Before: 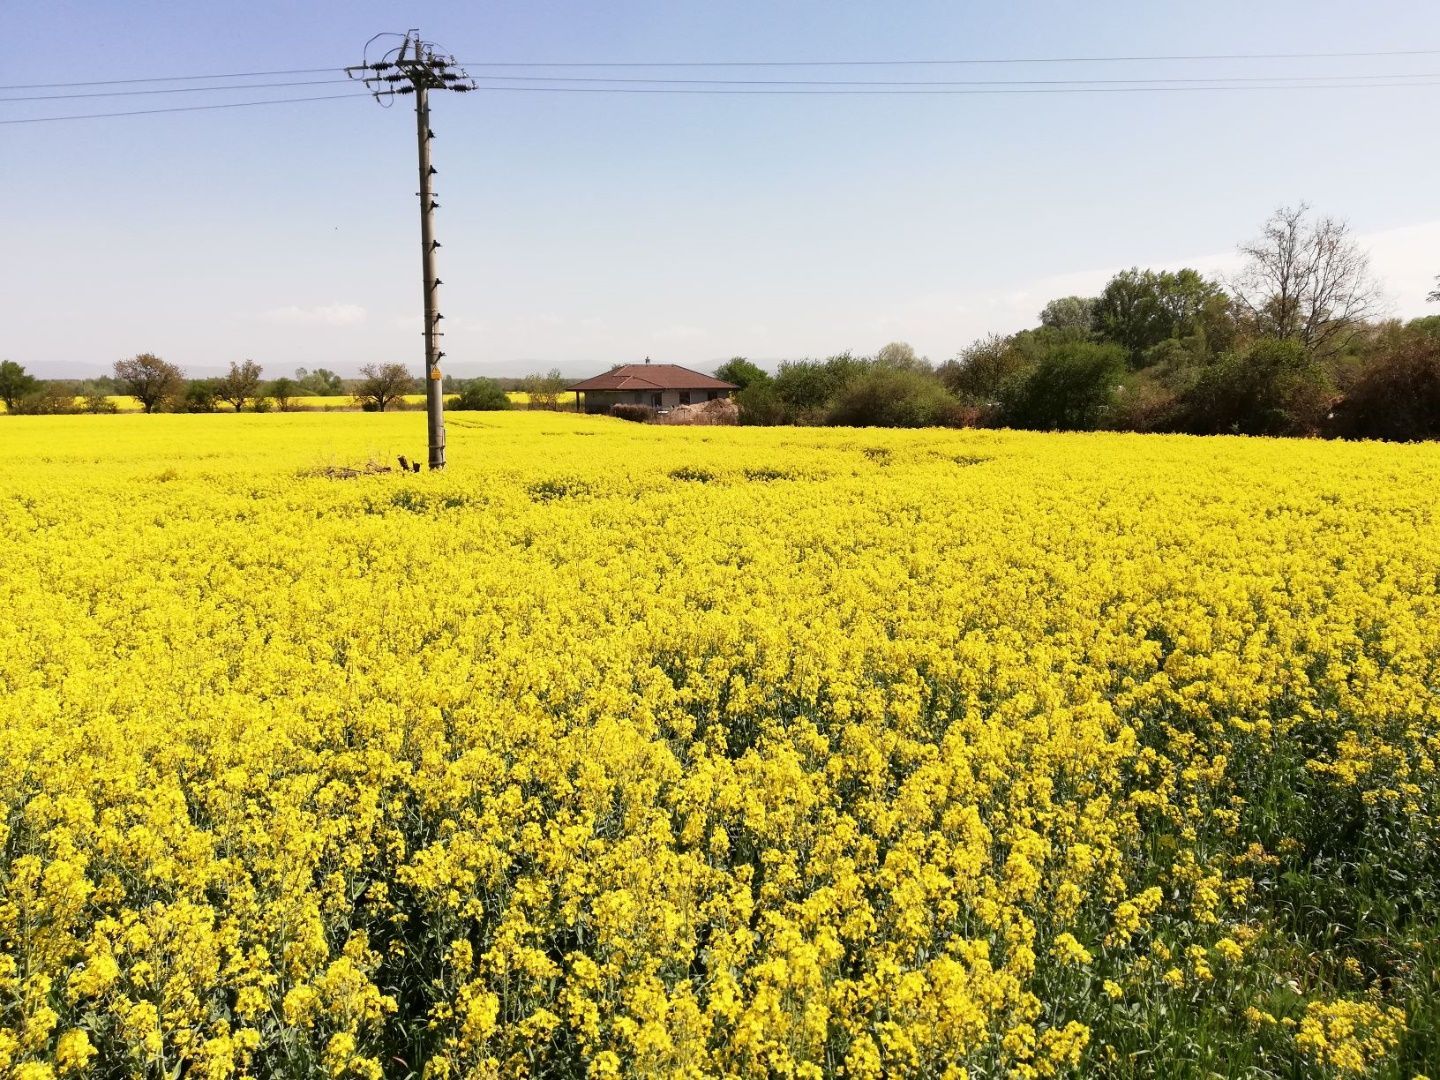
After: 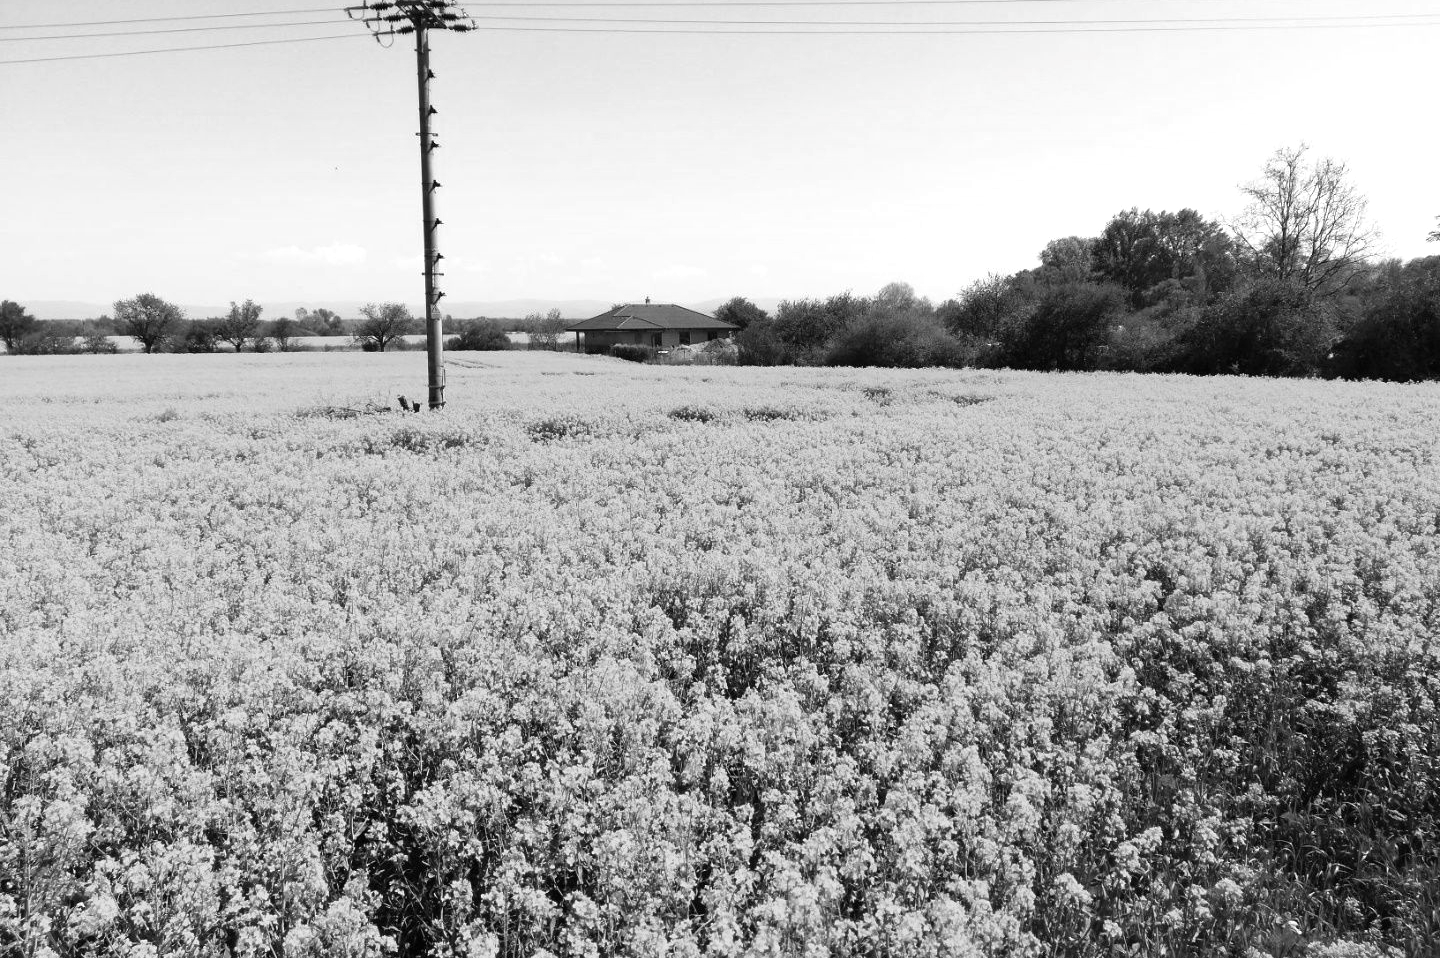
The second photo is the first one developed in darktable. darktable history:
color balance rgb: linear chroma grading › shadows 10%, linear chroma grading › highlights 10%, linear chroma grading › global chroma 15%, linear chroma grading › mid-tones 15%, perceptual saturation grading › global saturation 40%, perceptual saturation grading › highlights -25%, perceptual saturation grading › mid-tones 35%, perceptual saturation grading › shadows 35%, perceptual brilliance grading › global brilliance 11.29%, global vibrance 11.29%
crop and rotate: top 5.609%, bottom 5.609%
color calibration: output gray [0.18, 0.41, 0.41, 0], gray › normalize channels true, illuminant same as pipeline (D50), adaptation XYZ, x 0.346, y 0.359, gamut compression 0
